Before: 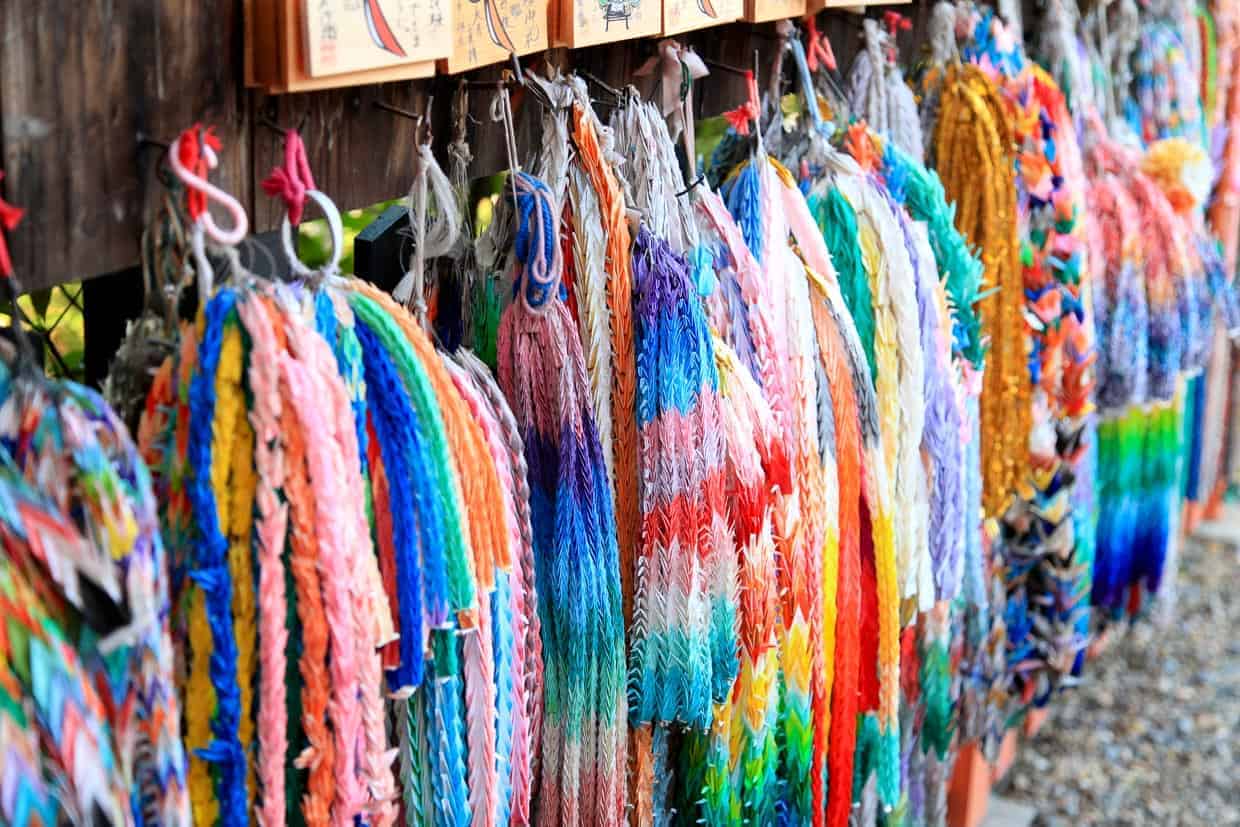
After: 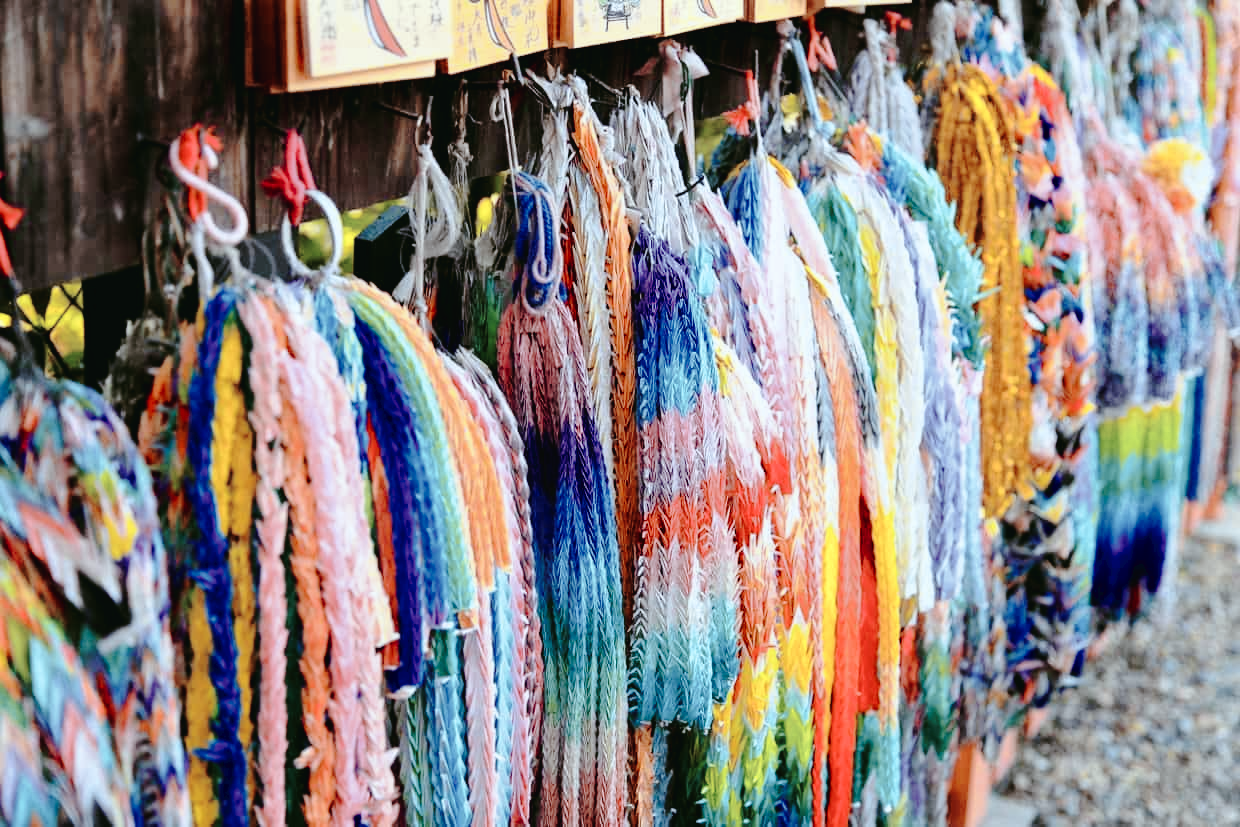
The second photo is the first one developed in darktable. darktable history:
tone curve: curves: ch0 [(0, 0) (0.003, 0.026) (0.011, 0.025) (0.025, 0.022) (0.044, 0.022) (0.069, 0.028) (0.1, 0.041) (0.136, 0.062) (0.177, 0.103) (0.224, 0.167) (0.277, 0.242) (0.335, 0.343) (0.399, 0.452) (0.468, 0.539) (0.543, 0.614) (0.623, 0.683) (0.709, 0.749) (0.801, 0.827) (0.898, 0.918) (1, 1)], preserve colors none
color look up table: target L [95.96, 93.66, 92.68, 94.19, 92.25, 77.95, 70.13, 70.73, 67.74, 54.73, 49.91, 12.57, 200.18, 85.93, 74.48, 77, 72.94, 62.02, 54.99, 53.82, 43.66, 35.16, 30.74, 13.75, 14.81, 6.376, 82.62, 67.51, 68.1, 48.27, 54.09, 53.24, 52.3, 33.05, 49.12, 15.8, 34.44, 29.78, 17.54, 12.57, 13.17, 3.767, 91.86, 76.59, 76.82, 57.11, 57.13, 40.66, 38.11], target a [-16.3, -12.72, -19.73, -12.94, -21.84, -28.38, -3.297, -8.718, -27.92, -24.31, -10.85, -10.46, 0, 3.955, 27.32, 10.33, 31.36, 53.46, 72.64, 72.25, 17.42, 41.55, 22.88, 26.9, 6.16, -8.443, 2.177, 42.97, 35.09, 17.22, 17, 79.45, 79.76, 5.895, 72.92, 31.08, 40.94, 6.002, 26.7, 31.01, 18.64, 30.27, -19.76, -20.84, -22.11, -7.52, -19.52, -8.928, -6.73], target b [72.86, -2.862, 65.97, 71.65, 66.75, 7.325, 5.091, 44.29, 47.45, 30.2, 28.4, 10.84, 0, 18.73, 18.29, 59.76, 62.32, 19.17, 39.67, 28.36, 26.11, 34.08, 5.33, 23.48, 13.64, 10.39, -8.195, -11.11, -1.51, -29.95, -6.49, 23.99, 23.37, -43.22, 30.43, -38.57, 10.08, -7.322, -40.35, -36.83, -30.99, -26.41, -4.821, -21.08, -18.08, -32.33, -26.15, -4.608, -26.73], num patches 49
